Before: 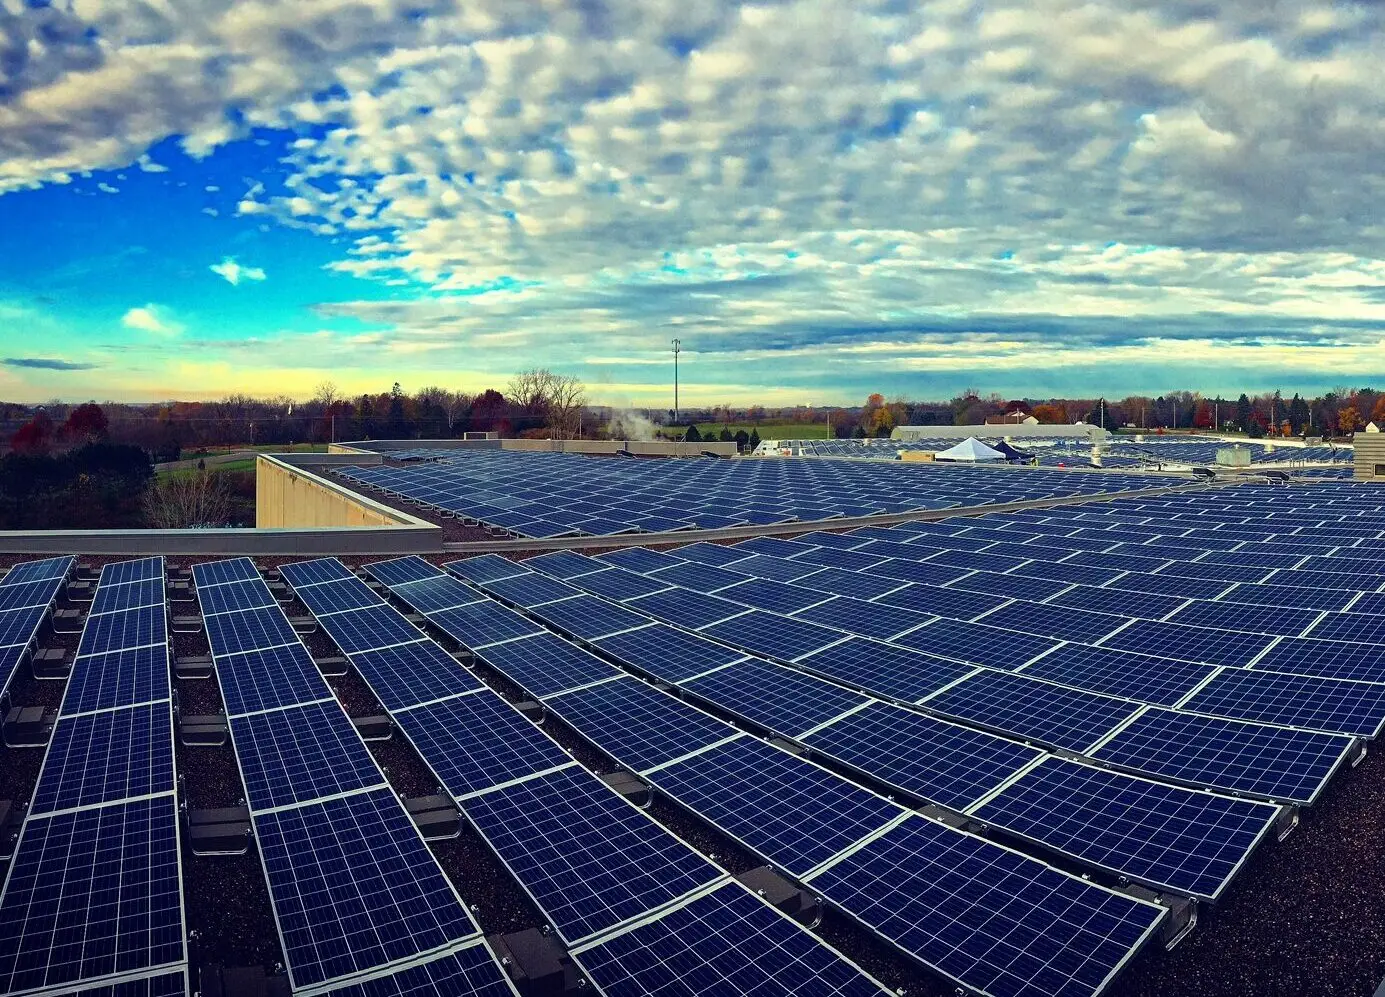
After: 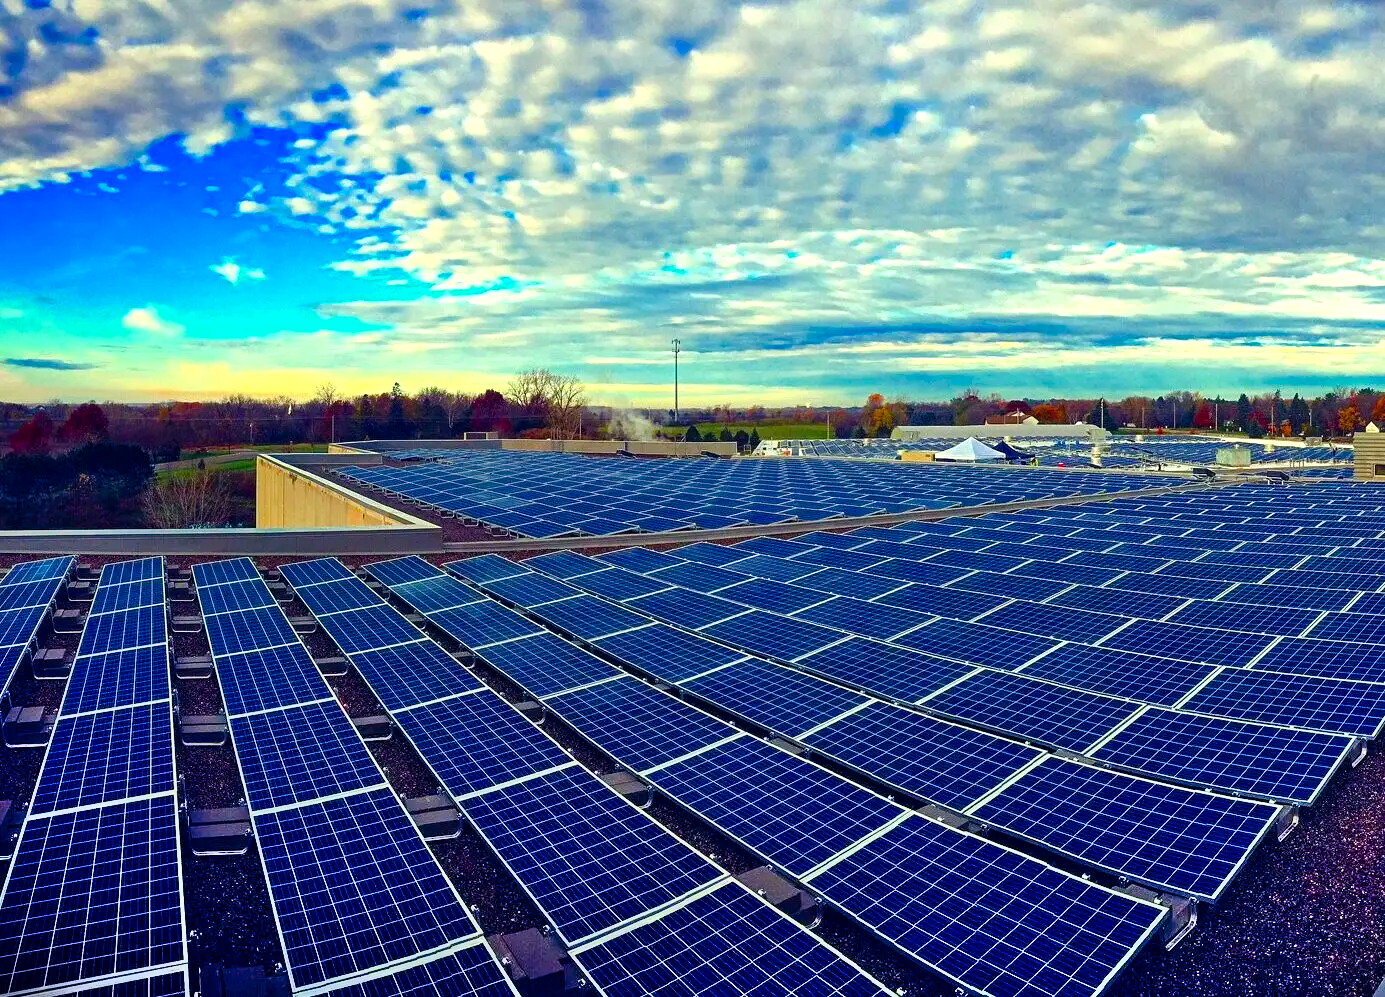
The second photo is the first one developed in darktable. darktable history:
color balance rgb: perceptual saturation grading › global saturation 20%, perceptual saturation grading › highlights -25%, perceptual saturation grading › shadows 25%
contrast brightness saturation: brightness -0.02, saturation 0.35
shadows and highlights: radius 44.78, white point adjustment 6.64, compress 79.65%, highlights color adjustment 78.42%, soften with gaussian
